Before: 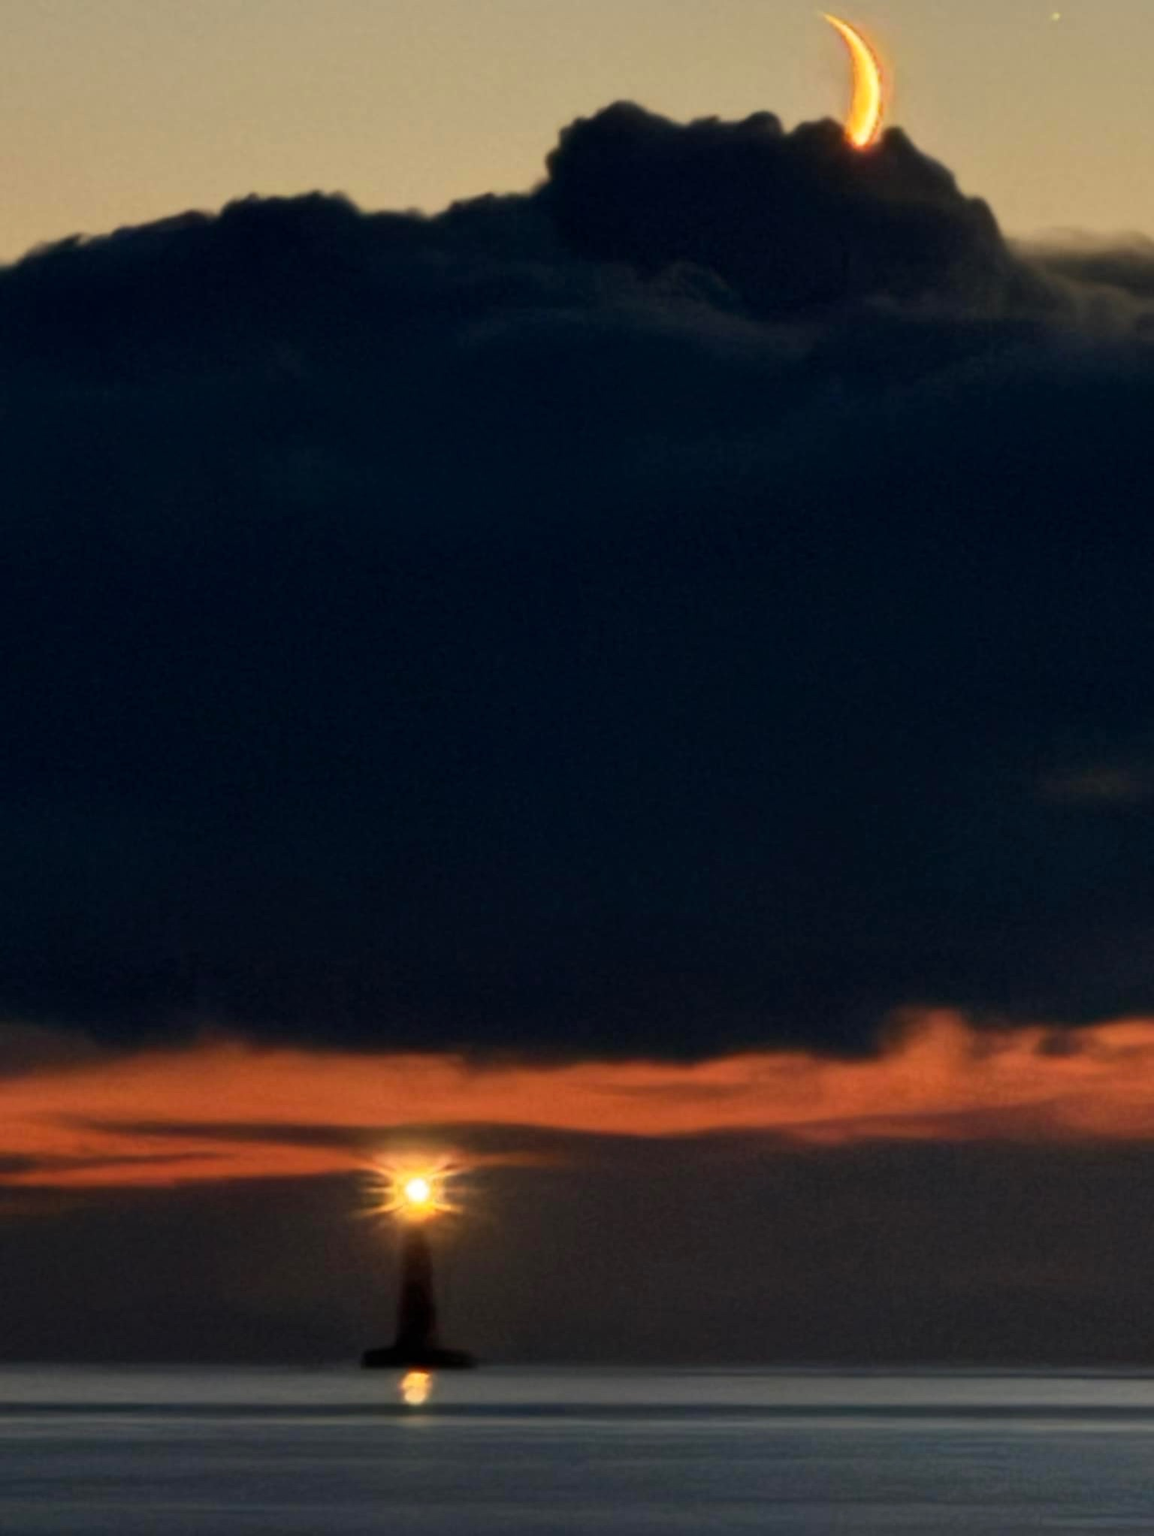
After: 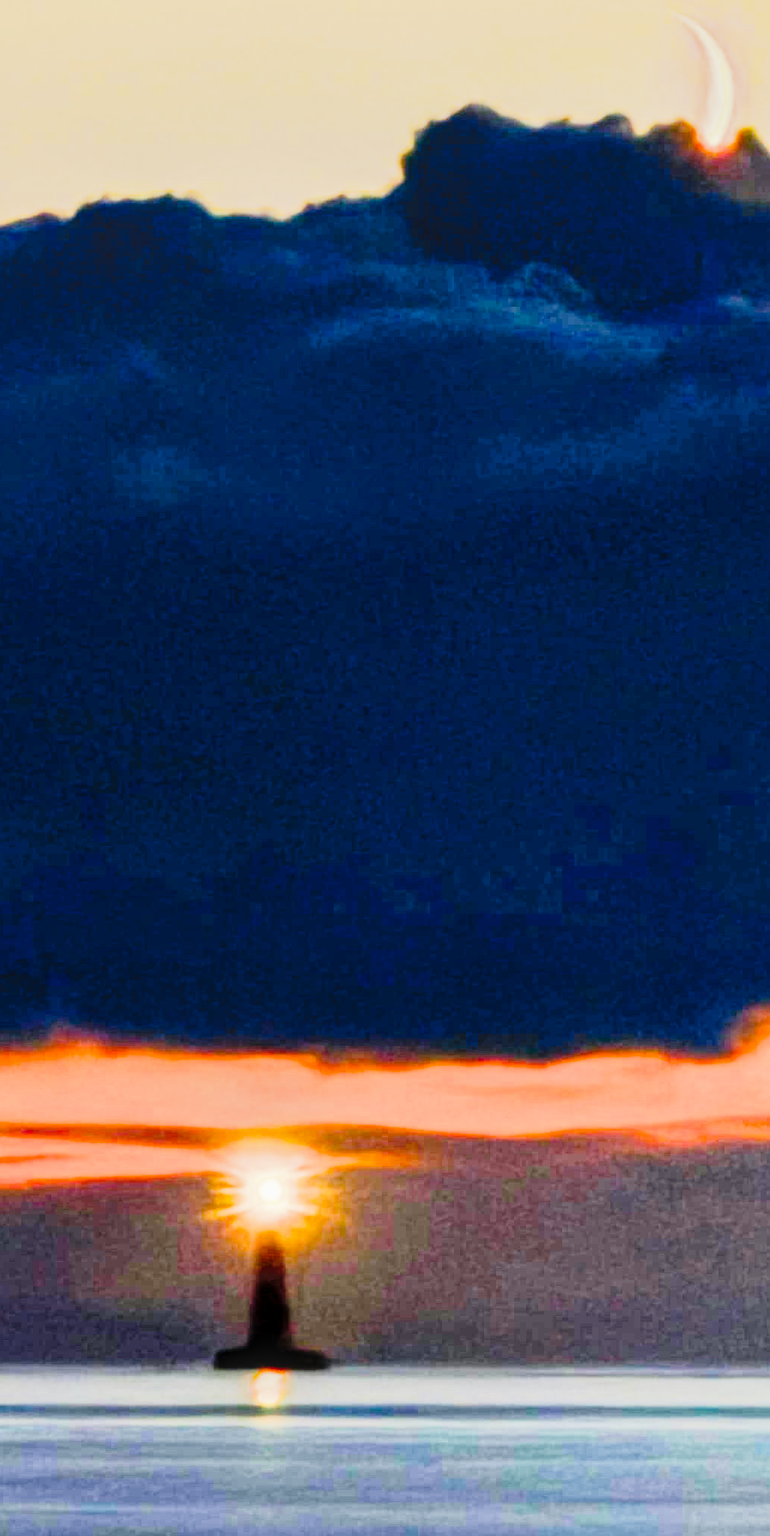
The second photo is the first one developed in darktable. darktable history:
filmic rgb: black relative exposure -7.65 EV, white relative exposure 4.56 EV, hardness 3.61
local contrast: on, module defaults
tone curve: curves: ch0 [(0, 0.014) (0.17, 0.099) (0.392, 0.438) (0.725, 0.828) (0.872, 0.918) (1, 0.981)]; ch1 [(0, 0) (0.402, 0.36) (0.489, 0.491) (0.5, 0.503) (0.515, 0.52) (0.545, 0.574) (0.615, 0.662) (0.701, 0.725) (1, 1)]; ch2 [(0, 0) (0.42, 0.458) (0.485, 0.499) (0.503, 0.503) (0.531, 0.542) (0.561, 0.594) (0.644, 0.694) (0.717, 0.753) (1, 0.991)], preserve colors none
exposure: exposure 0.574 EV, compensate highlight preservation false
tone equalizer: -8 EV 2 EV, -7 EV 2 EV, -6 EV 1.99 EV, -5 EV 1.98 EV, -4 EV 1.97 EV, -3 EV 1.48 EV, -2 EV 0.981 EV, -1 EV 0.515 EV, edges refinement/feathering 500, mask exposure compensation -1.57 EV, preserve details no
crop and rotate: left 12.761%, right 20.505%
color balance rgb: power › chroma 0.519%, power › hue 259.04°, linear chroma grading › global chroma 39.812%, perceptual saturation grading › global saturation 18.263%, perceptual brilliance grading › global brilliance 20.972%, perceptual brilliance grading › shadows -35.485%
shadows and highlights: shadows 25.41, highlights -24.86
